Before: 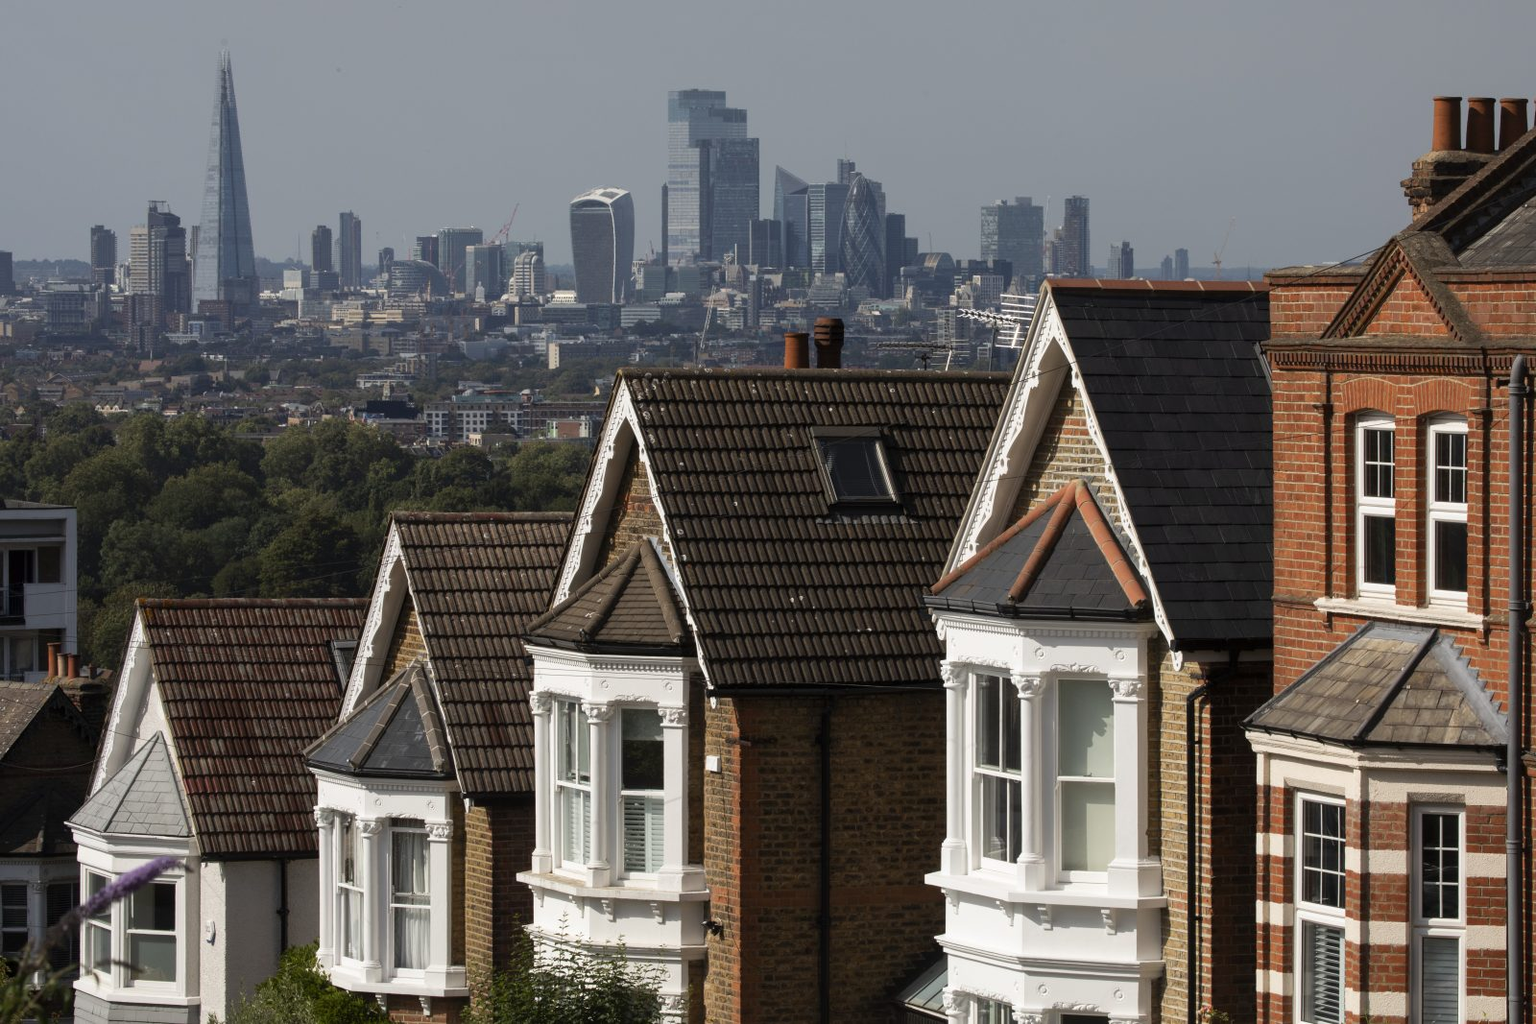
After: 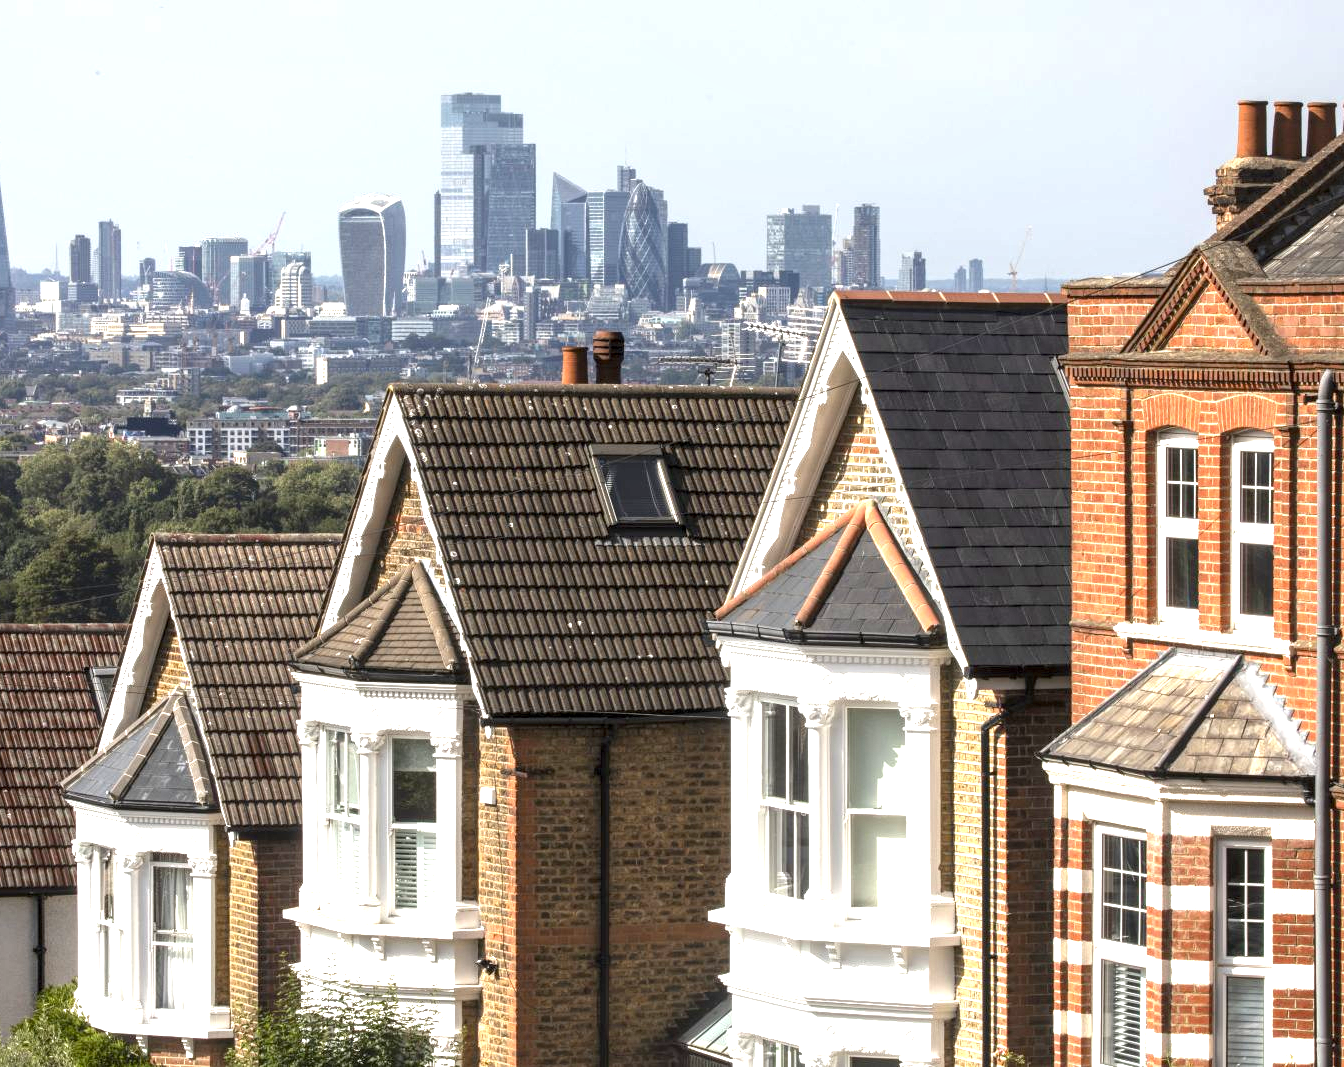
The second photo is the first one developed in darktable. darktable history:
exposure: black level correction 0.001, exposure 1.711 EV, compensate highlight preservation false
local contrast: detail 130%
crop: left 15.974%
